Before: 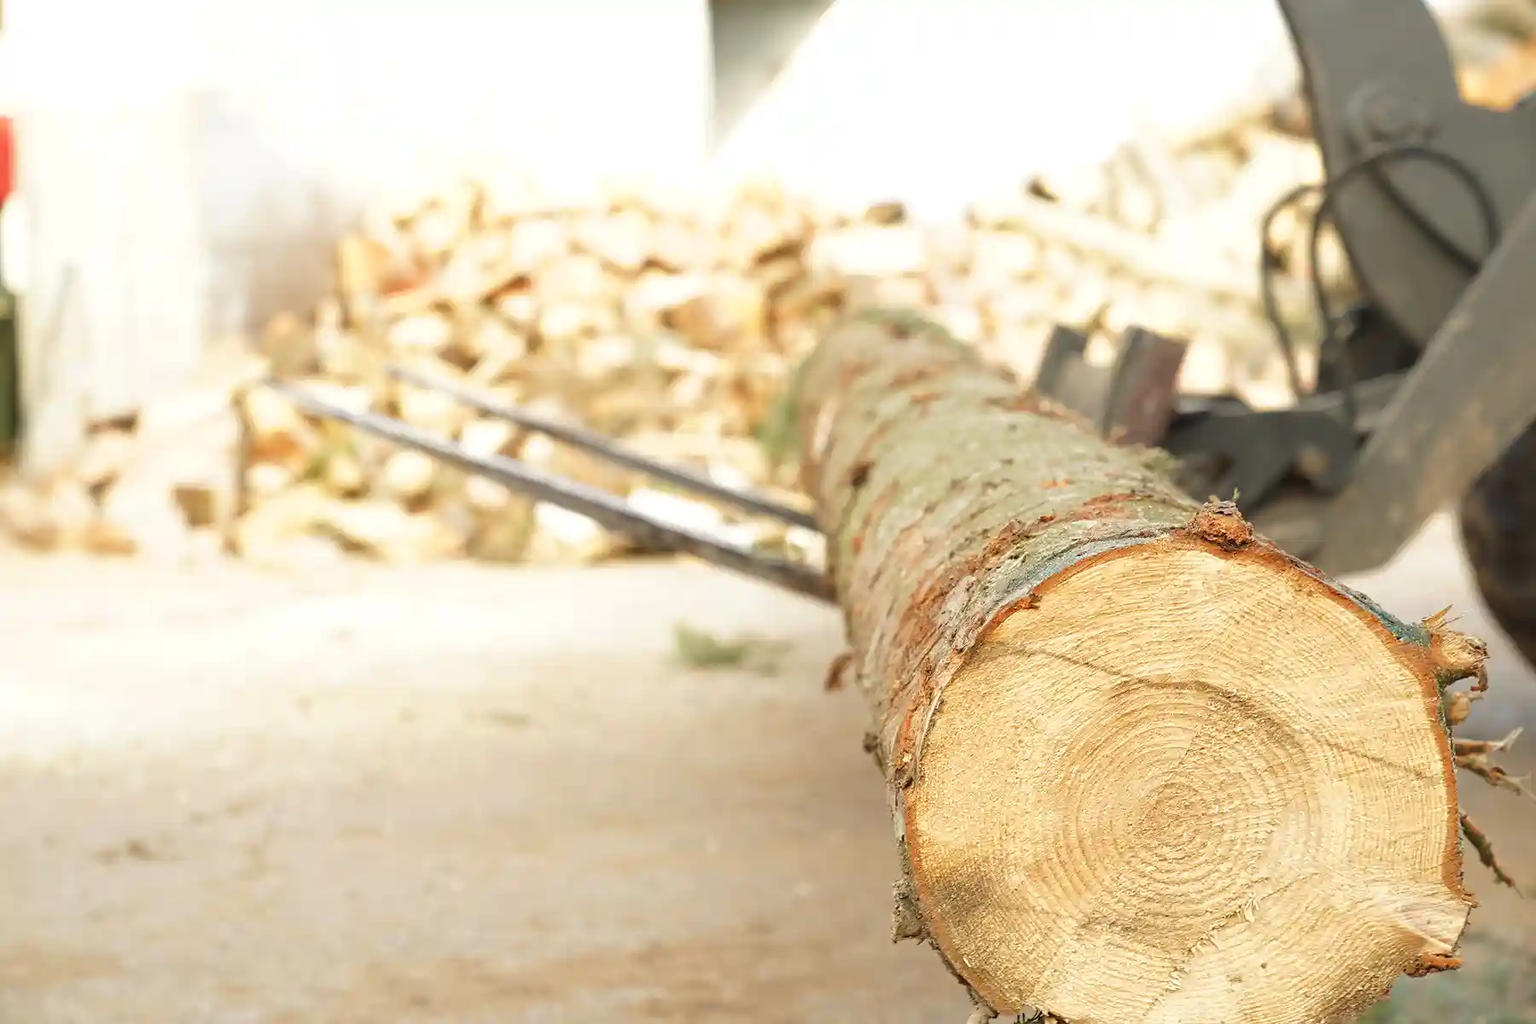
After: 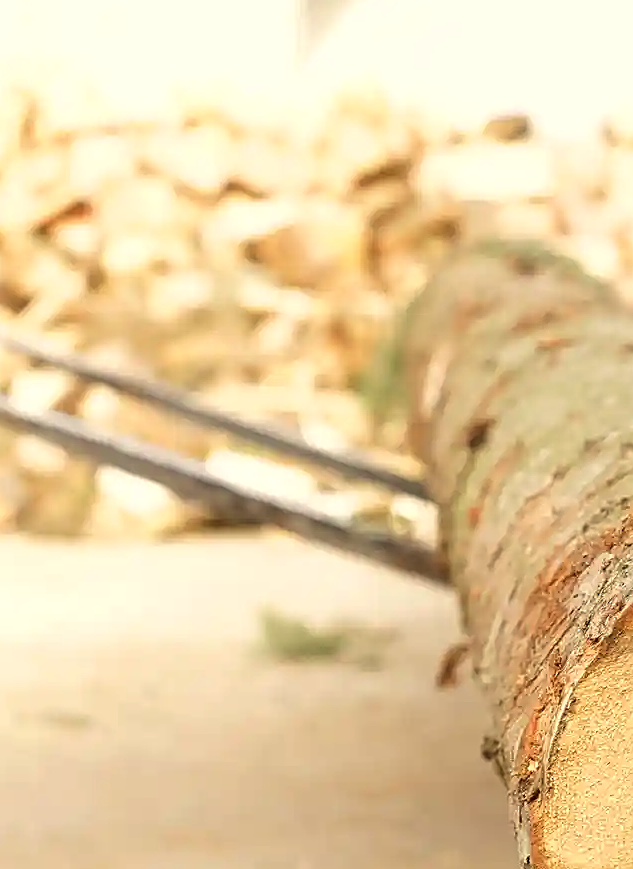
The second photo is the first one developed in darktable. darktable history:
crop and rotate: left 29.476%, top 10.214%, right 35.32%, bottom 17.333%
sharpen: on, module defaults
white balance: red 1.045, blue 0.932
